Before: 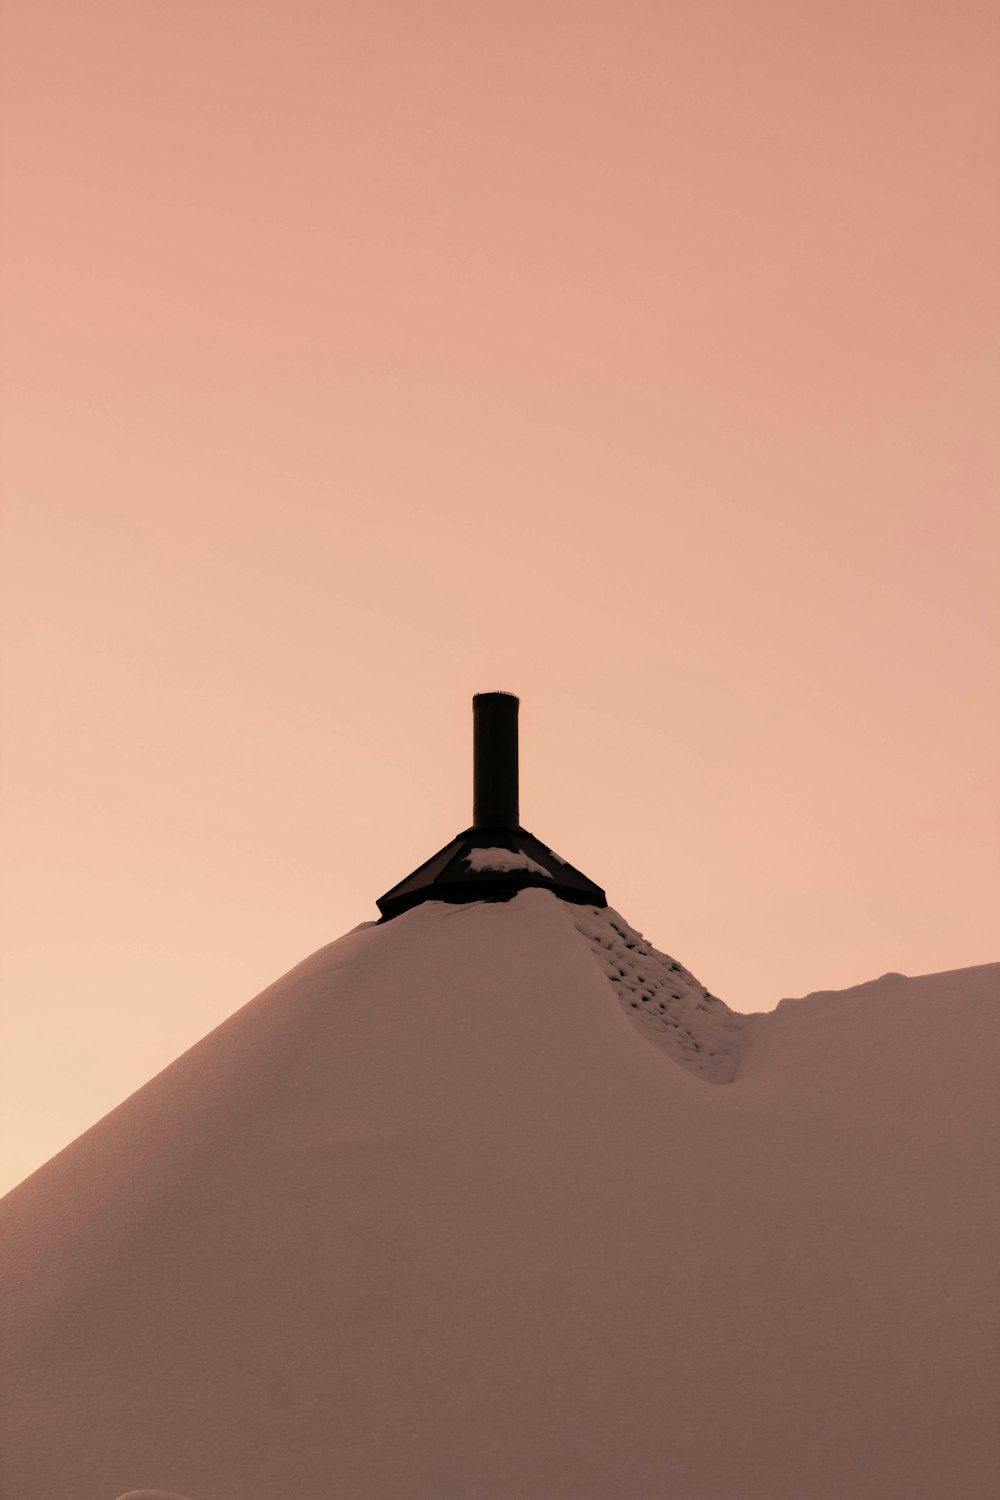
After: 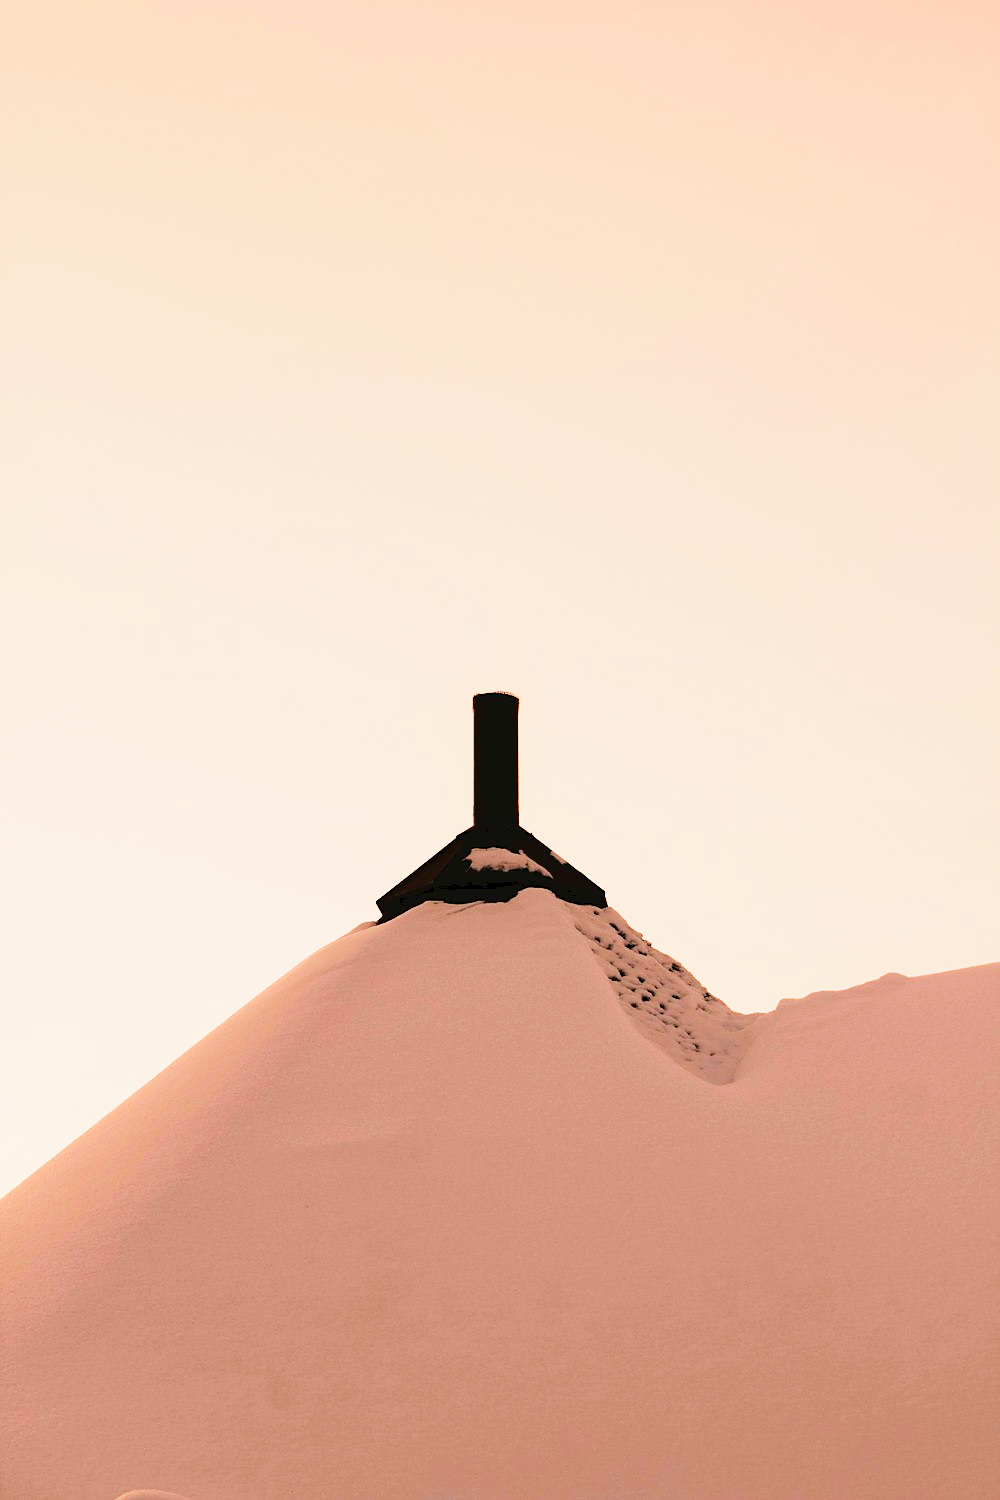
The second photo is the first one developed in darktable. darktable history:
sharpen: radius 1.457, amount 0.398, threshold 1.358
tone curve: curves: ch0 [(0, 0) (0.003, 0.048) (0.011, 0.048) (0.025, 0.048) (0.044, 0.049) (0.069, 0.048) (0.1, 0.052) (0.136, 0.071) (0.177, 0.109) (0.224, 0.157) (0.277, 0.233) (0.335, 0.32) (0.399, 0.404) (0.468, 0.496) (0.543, 0.582) (0.623, 0.653) (0.709, 0.738) (0.801, 0.811) (0.898, 0.895) (1, 1)], color space Lab, linked channels, preserve colors none
velvia: on, module defaults
base curve: curves: ch0 [(0, 0) (0, 0.001) (0.001, 0.001) (0.004, 0.002) (0.007, 0.004) (0.015, 0.013) (0.033, 0.045) (0.052, 0.096) (0.075, 0.17) (0.099, 0.241) (0.163, 0.42) (0.219, 0.55) (0.259, 0.616) (0.327, 0.722) (0.365, 0.765) (0.522, 0.873) (0.547, 0.881) (0.689, 0.919) (0.826, 0.952) (1, 1)], preserve colors none
